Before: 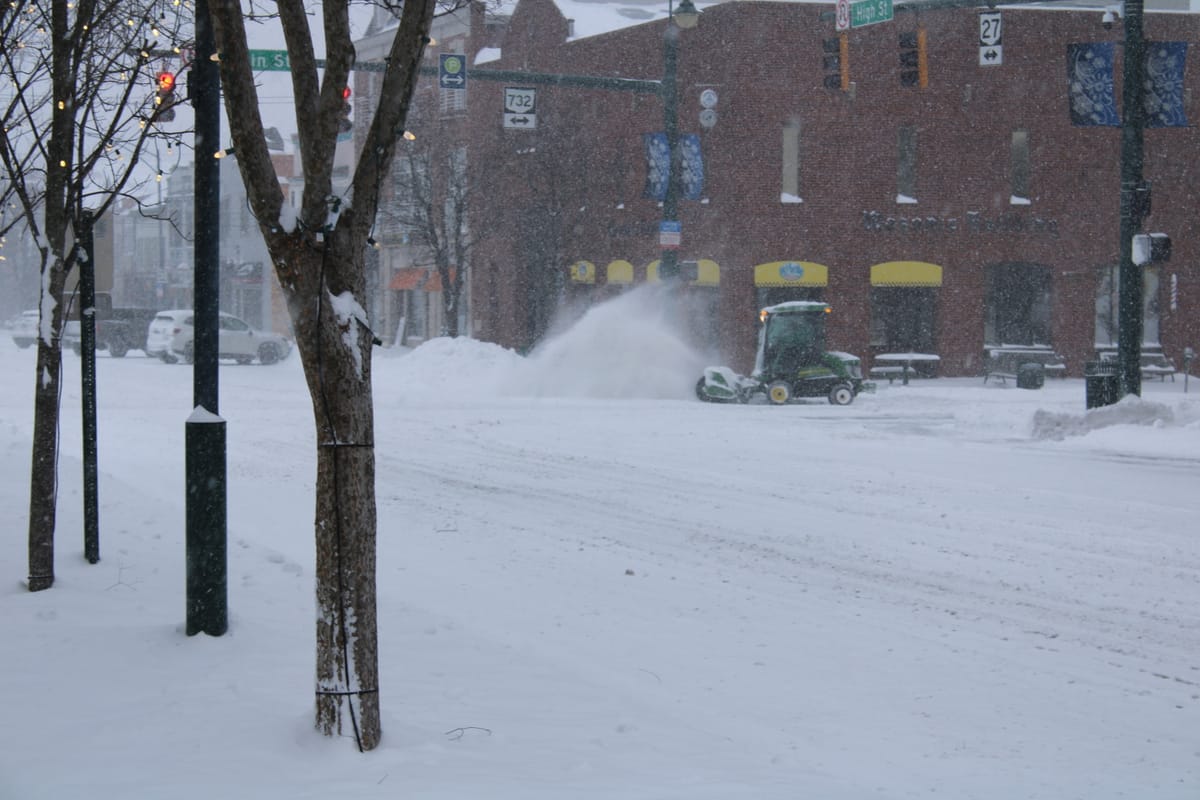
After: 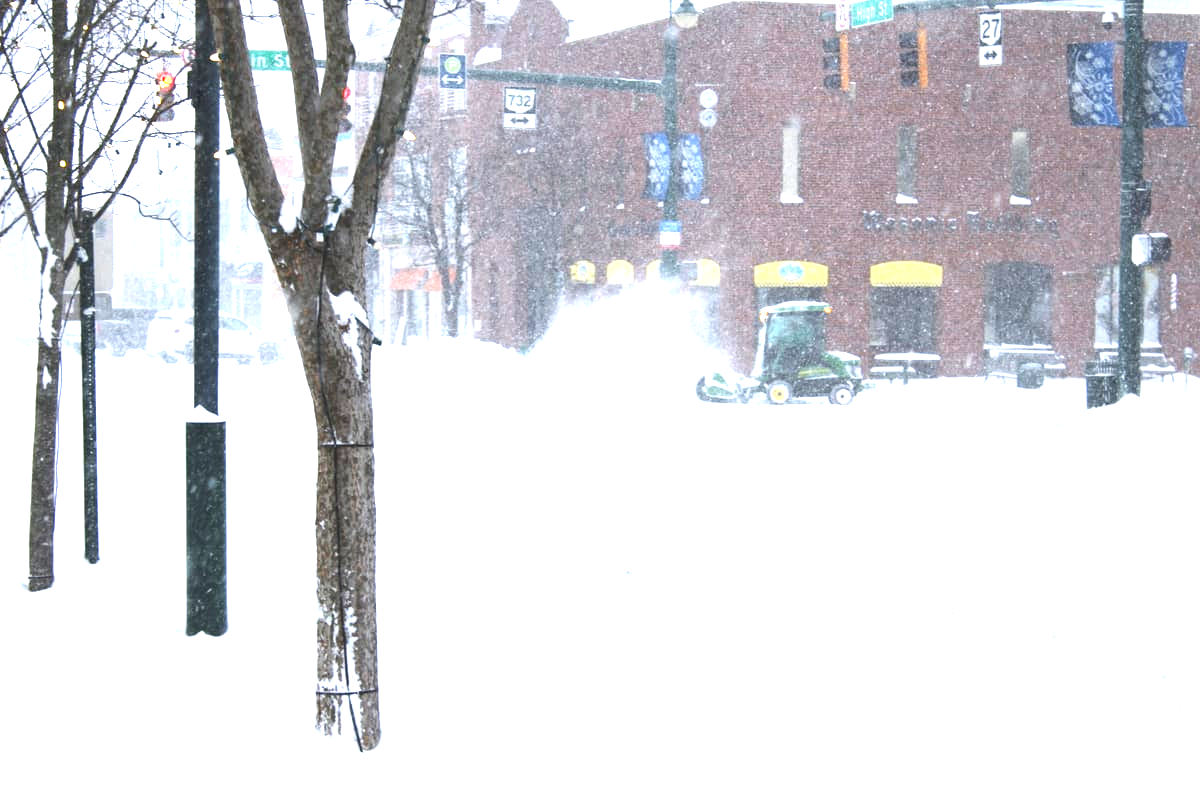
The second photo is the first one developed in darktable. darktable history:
exposure: black level correction 0, exposure 2.3 EV, compensate highlight preservation false
